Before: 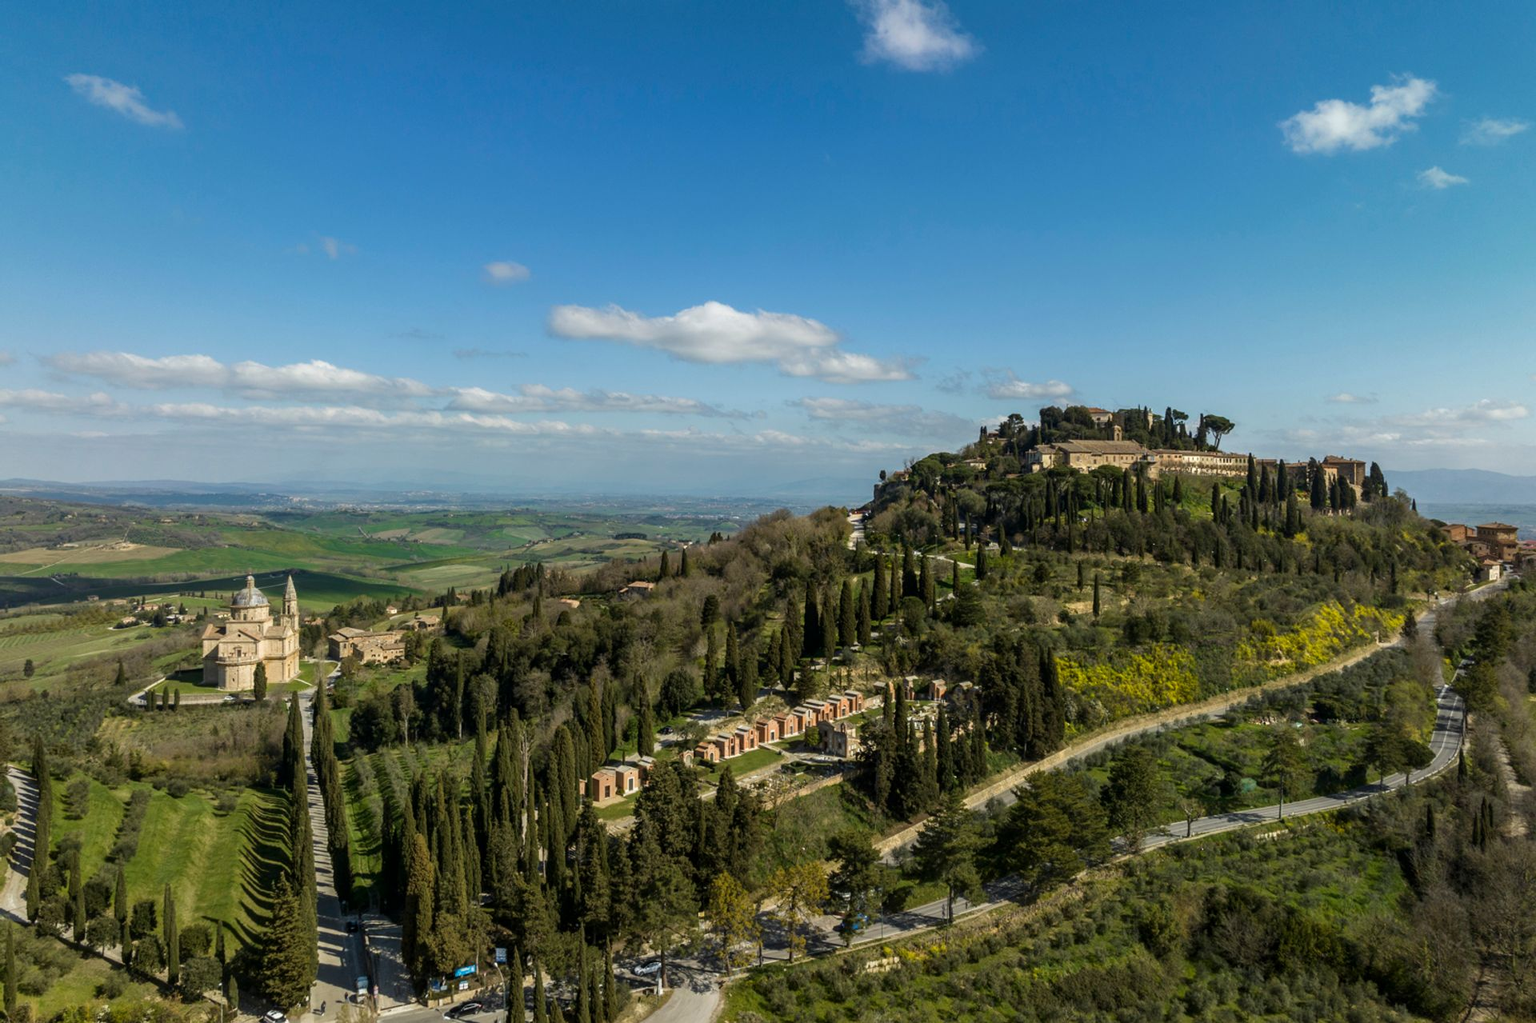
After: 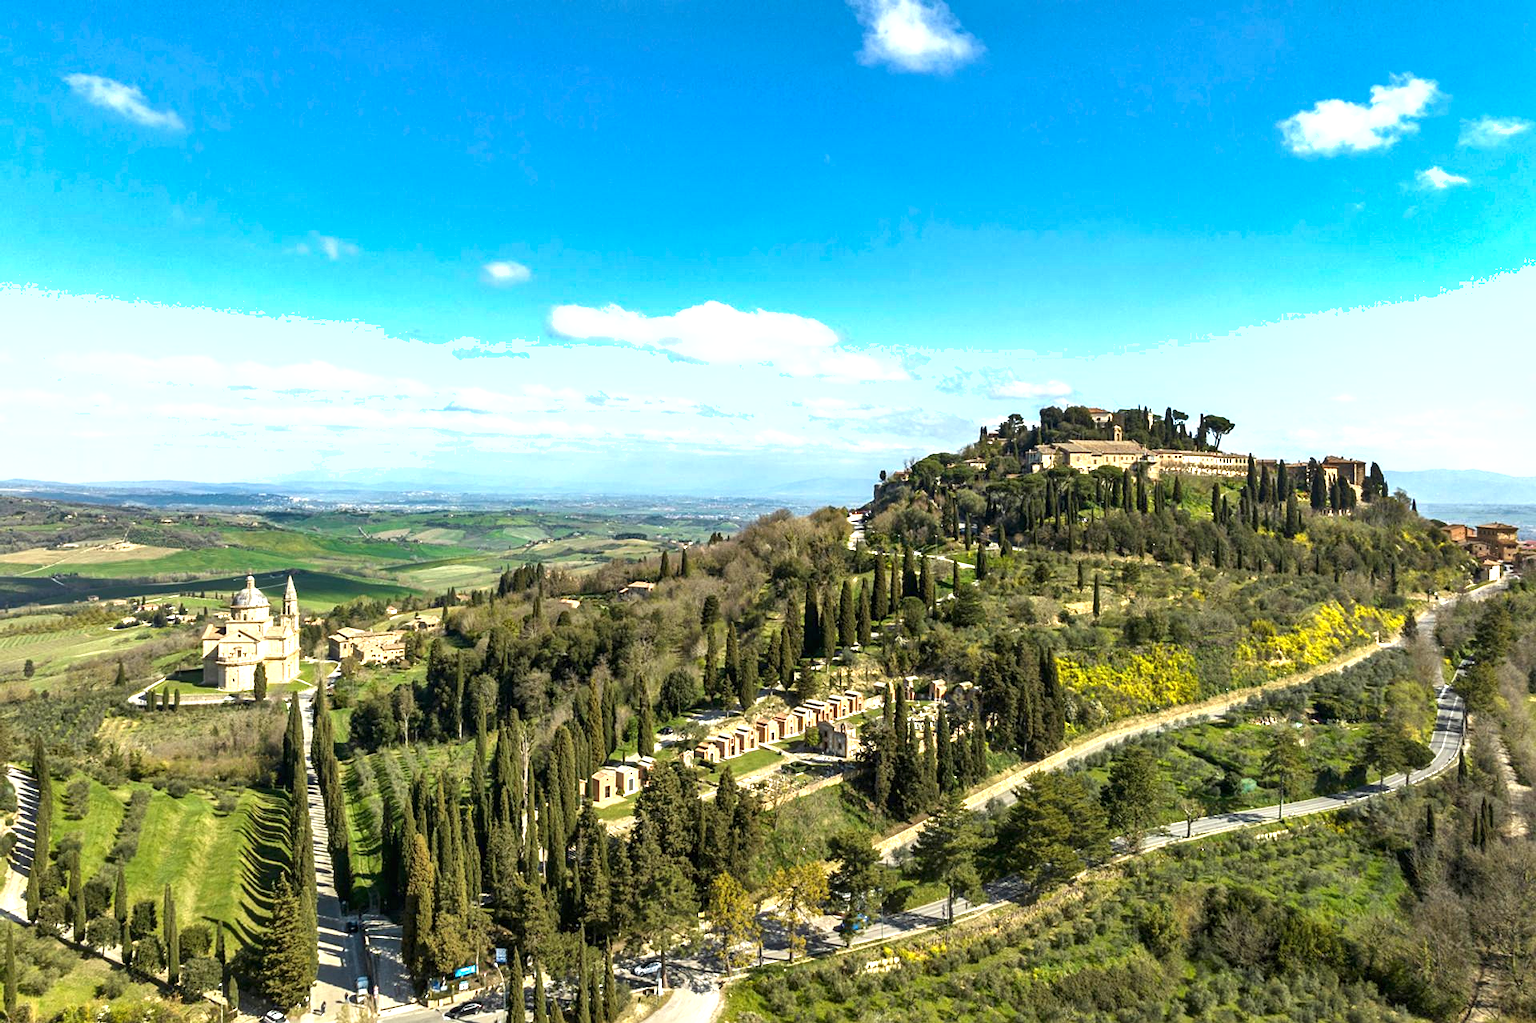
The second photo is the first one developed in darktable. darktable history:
sharpen: amount 0.206
shadows and highlights: soften with gaussian
exposure: black level correction 0, exposure 1.438 EV, compensate exposure bias true, compensate highlight preservation false
